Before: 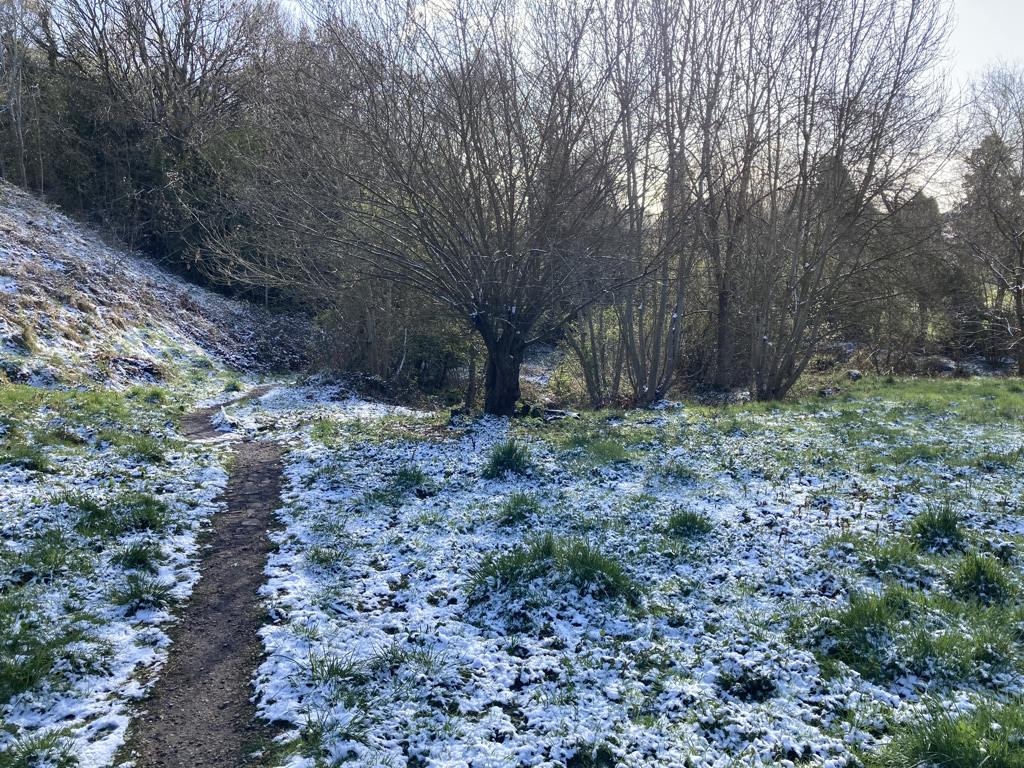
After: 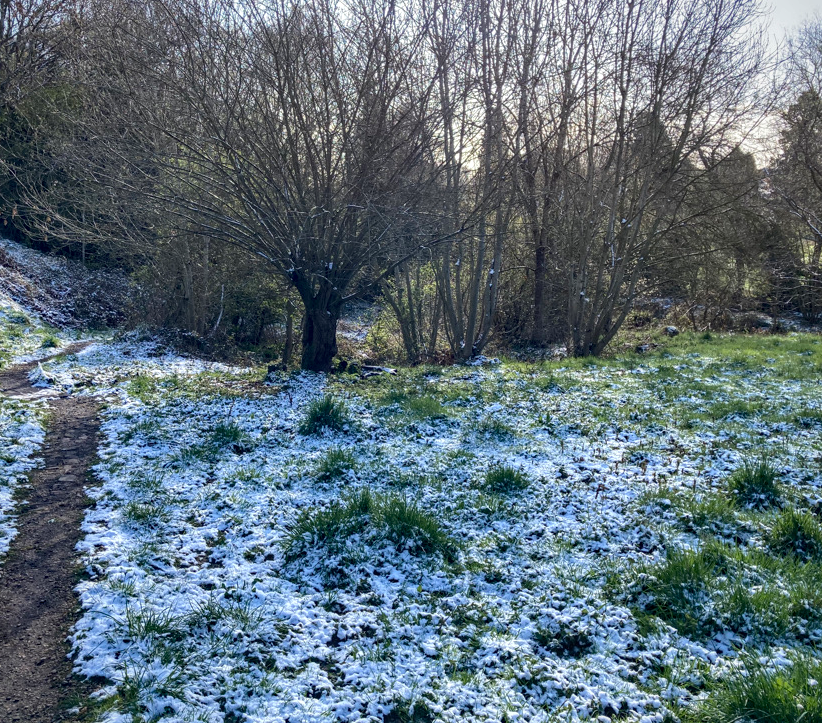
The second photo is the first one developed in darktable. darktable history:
vignetting: brightness -0.233, saturation 0.141
local contrast: on, module defaults
crop and rotate: left 17.959%, top 5.771%, right 1.742%
haze removal: compatibility mode true, adaptive false
